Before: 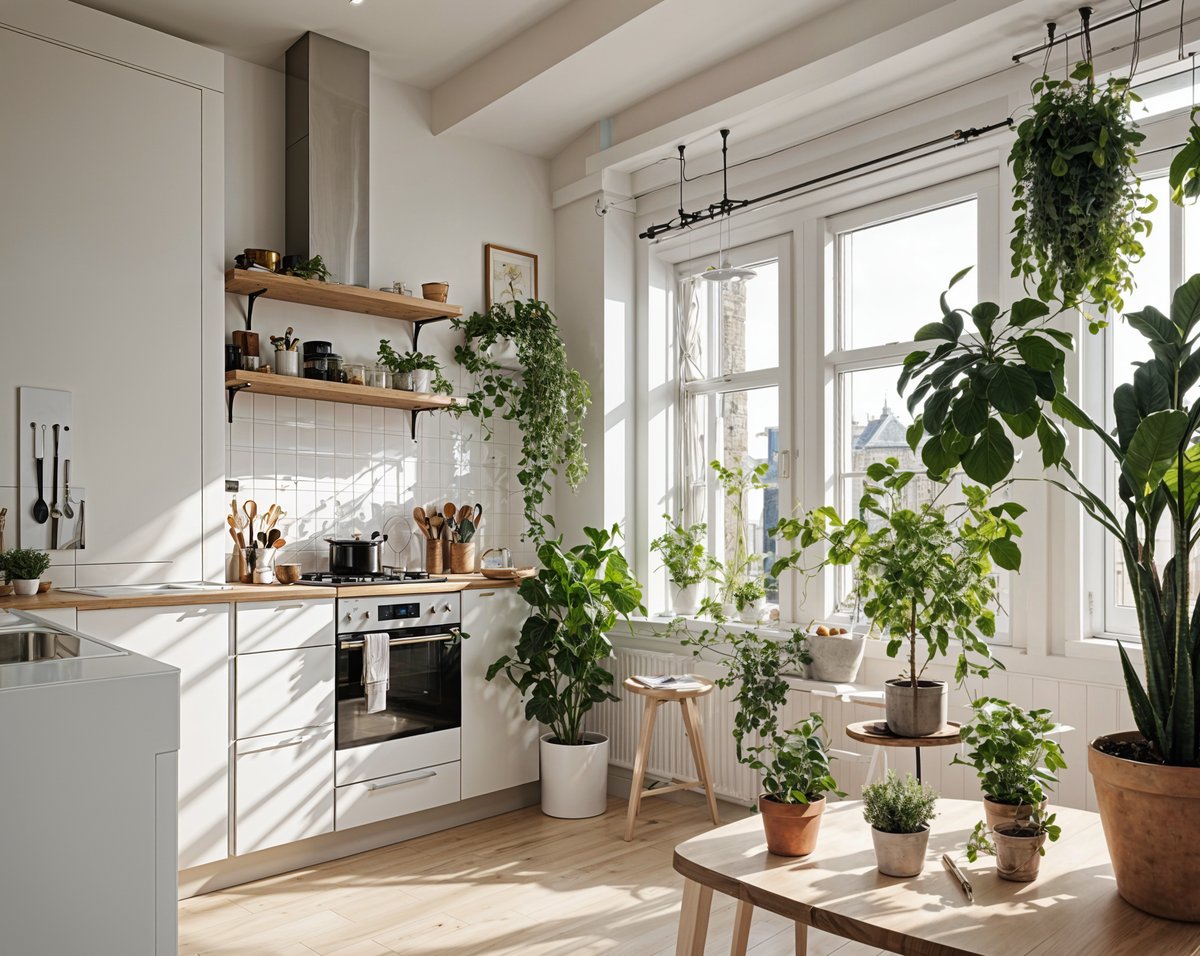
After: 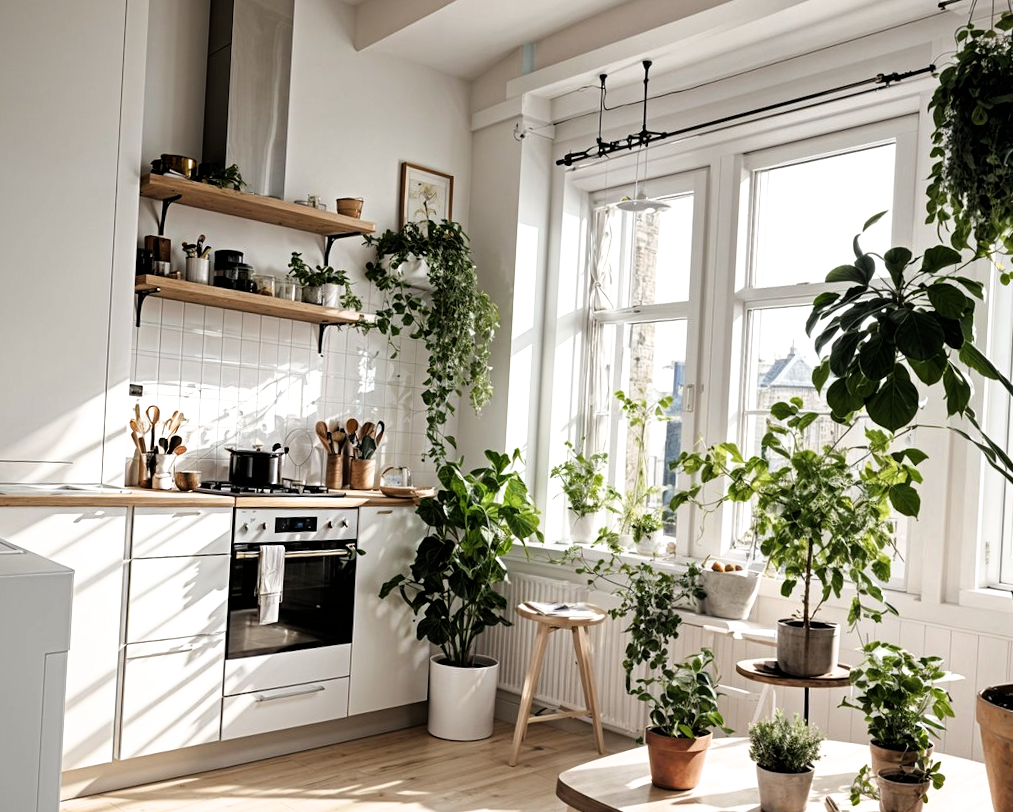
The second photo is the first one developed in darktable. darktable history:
crop and rotate: angle -3.08°, left 5.231%, top 5.198%, right 4.779%, bottom 4.181%
color balance rgb: perceptual saturation grading › global saturation 0.366%
filmic rgb: black relative exposure -8.25 EV, white relative exposure 2.2 EV, target white luminance 99.865%, hardness 7.18, latitude 74.91%, contrast 1.323, highlights saturation mix -2.14%, shadows ↔ highlights balance 30.08%
